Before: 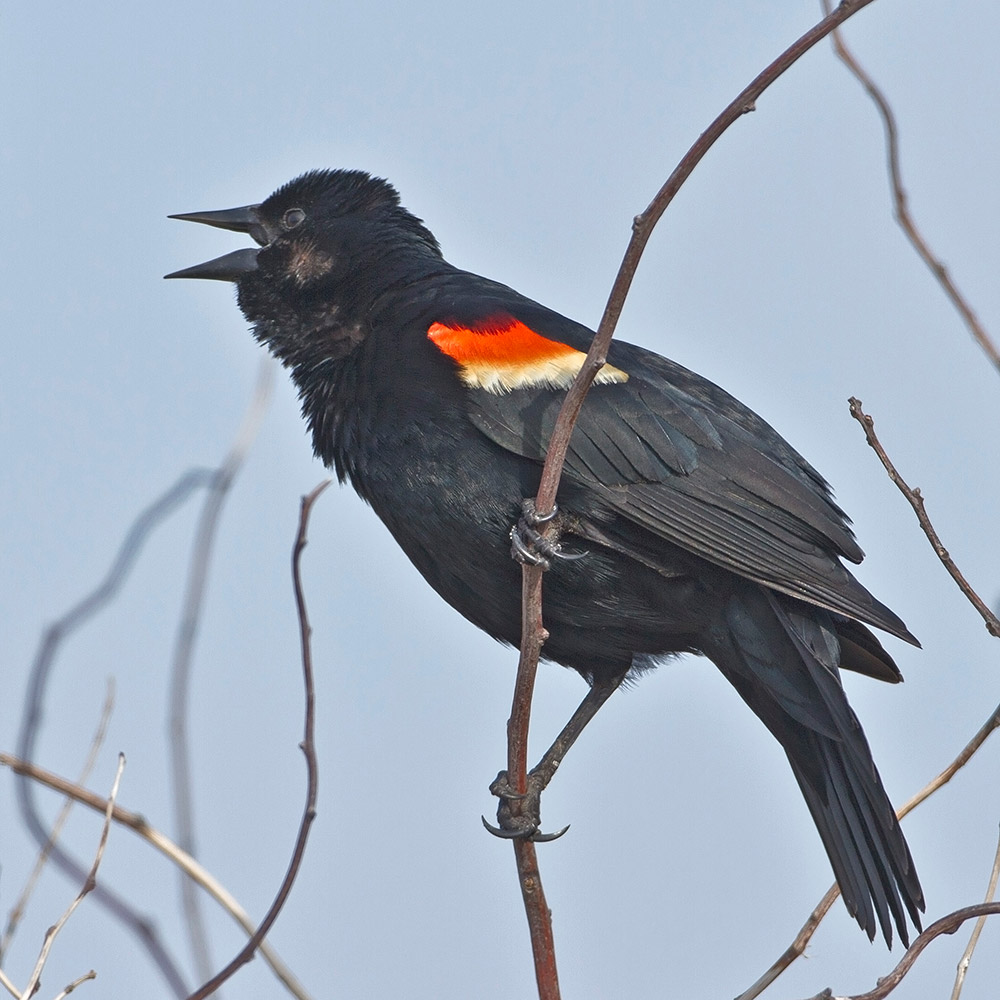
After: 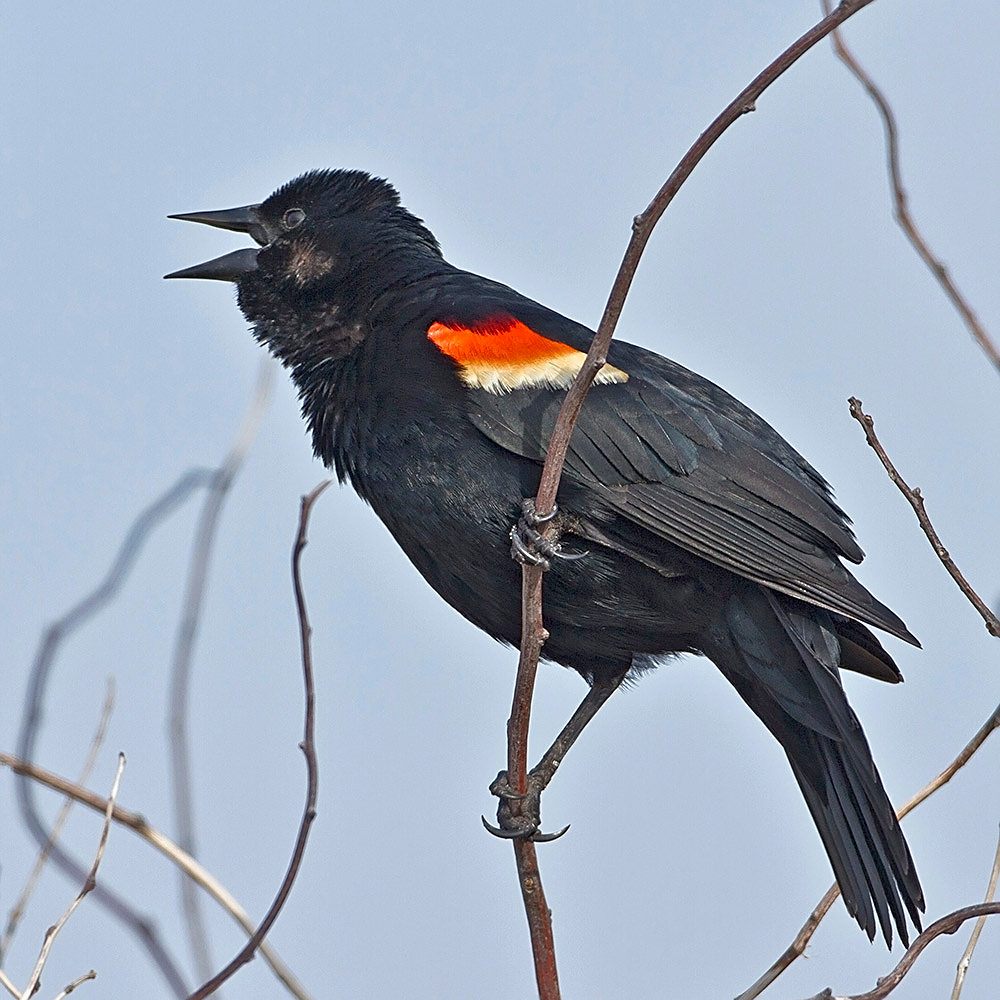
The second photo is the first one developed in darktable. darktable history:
sharpen: on, module defaults
exposure: black level correction 0.01, exposure 0.014 EV, compensate highlight preservation false
